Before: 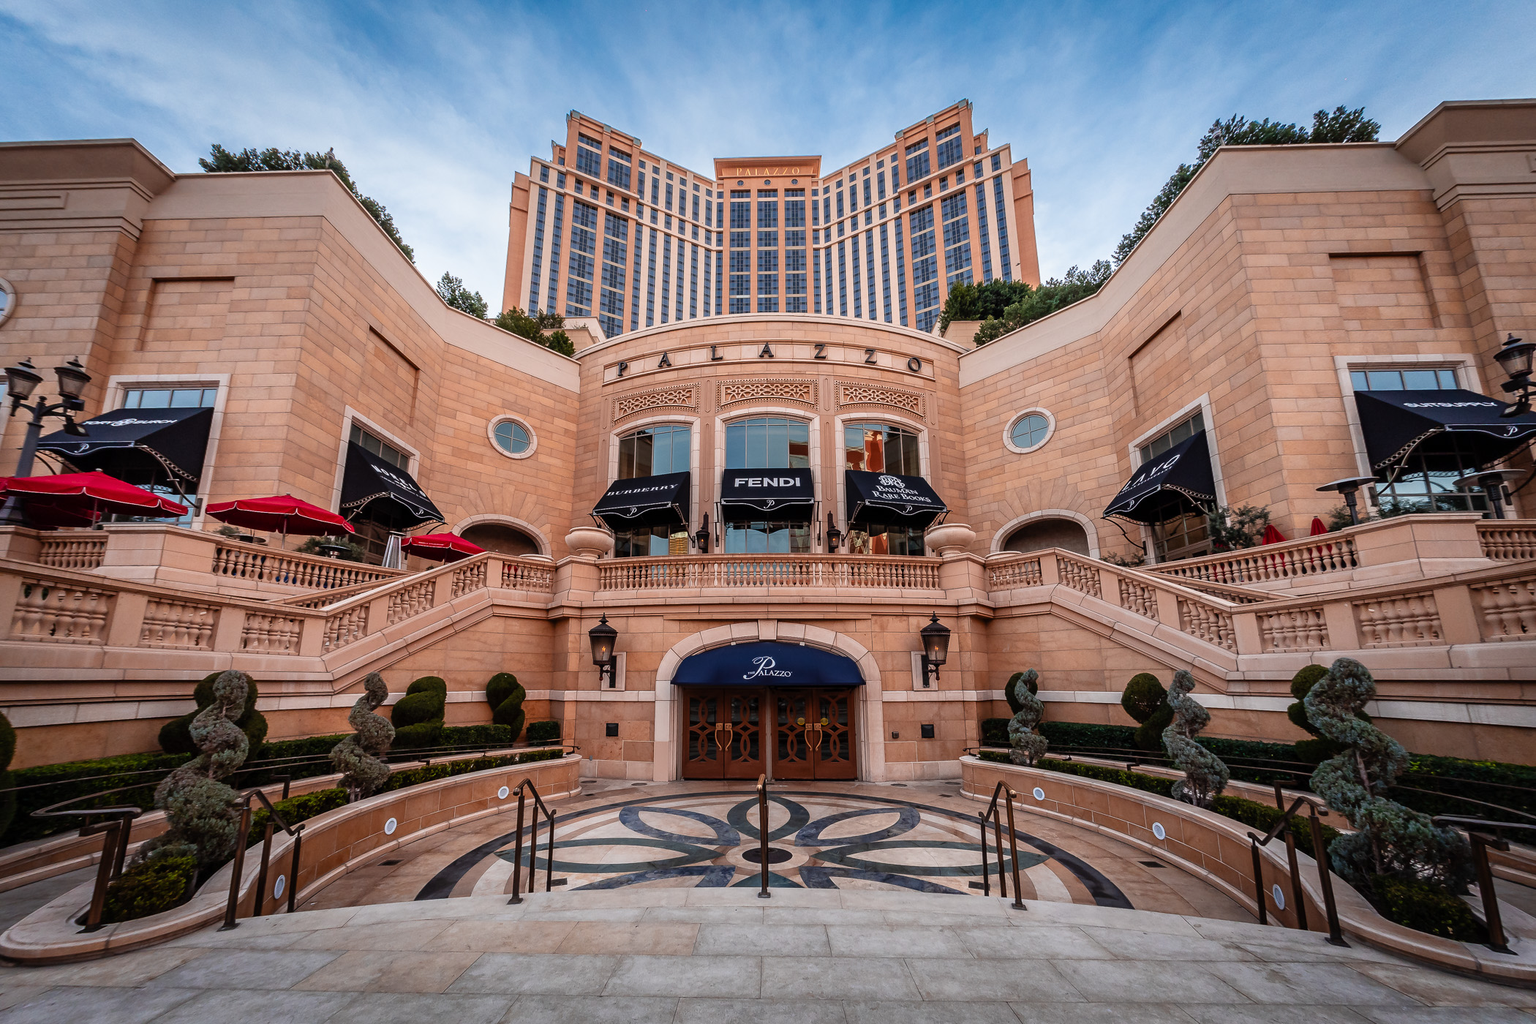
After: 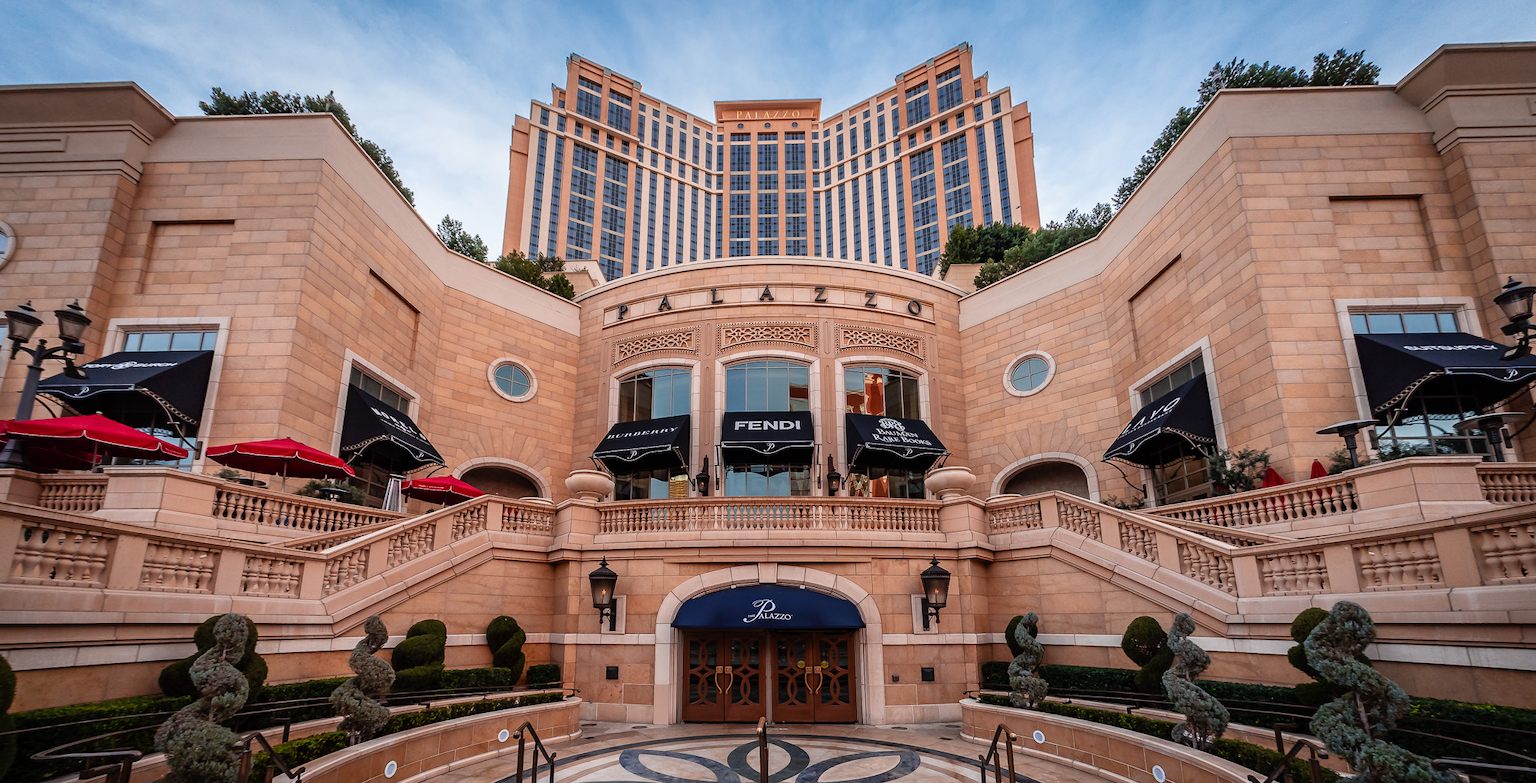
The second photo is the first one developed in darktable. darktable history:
crop: top 5.621%, bottom 17.833%
